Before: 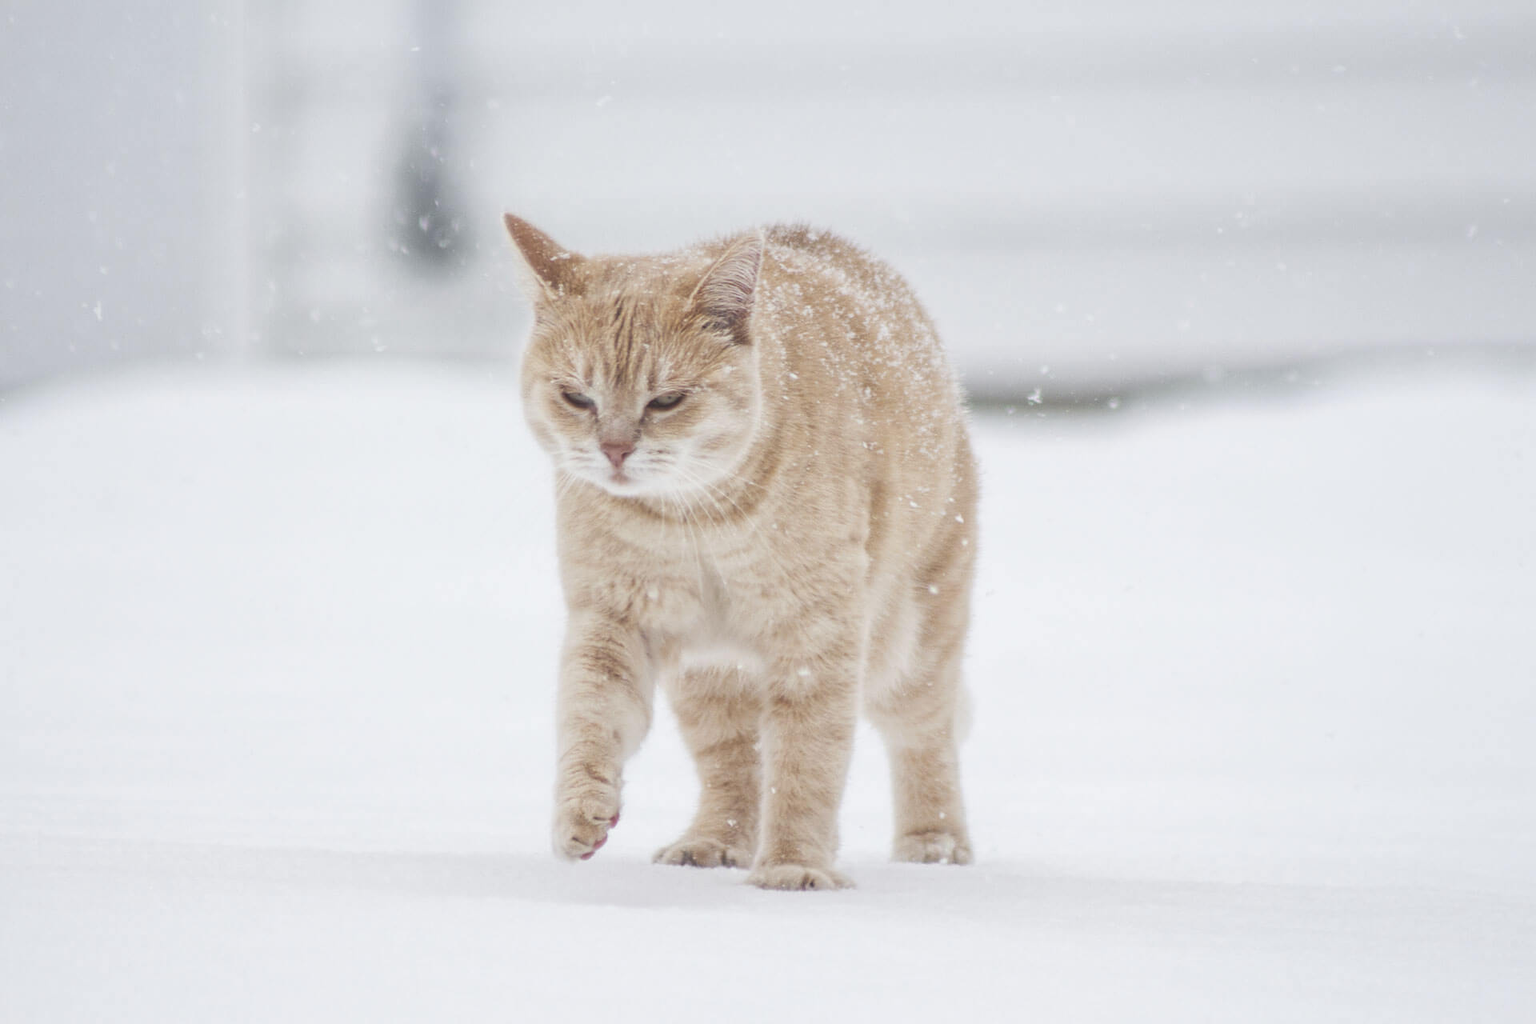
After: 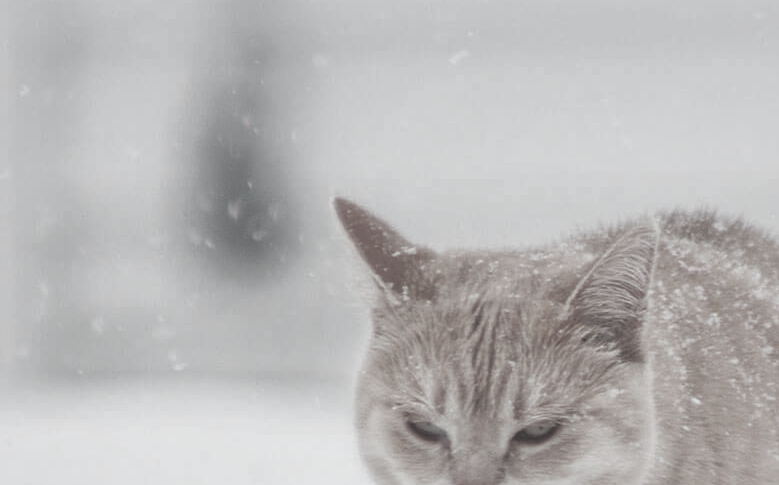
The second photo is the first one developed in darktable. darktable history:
color contrast: green-magenta contrast 0.3, blue-yellow contrast 0.15
color balance rgb: linear chroma grading › global chroma 15%, perceptual saturation grading › global saturation 30%
shadows and highlights: on, module defaults
crop: left 15.452%, top 5.459%, right 43.956%, bottom 56.62%
